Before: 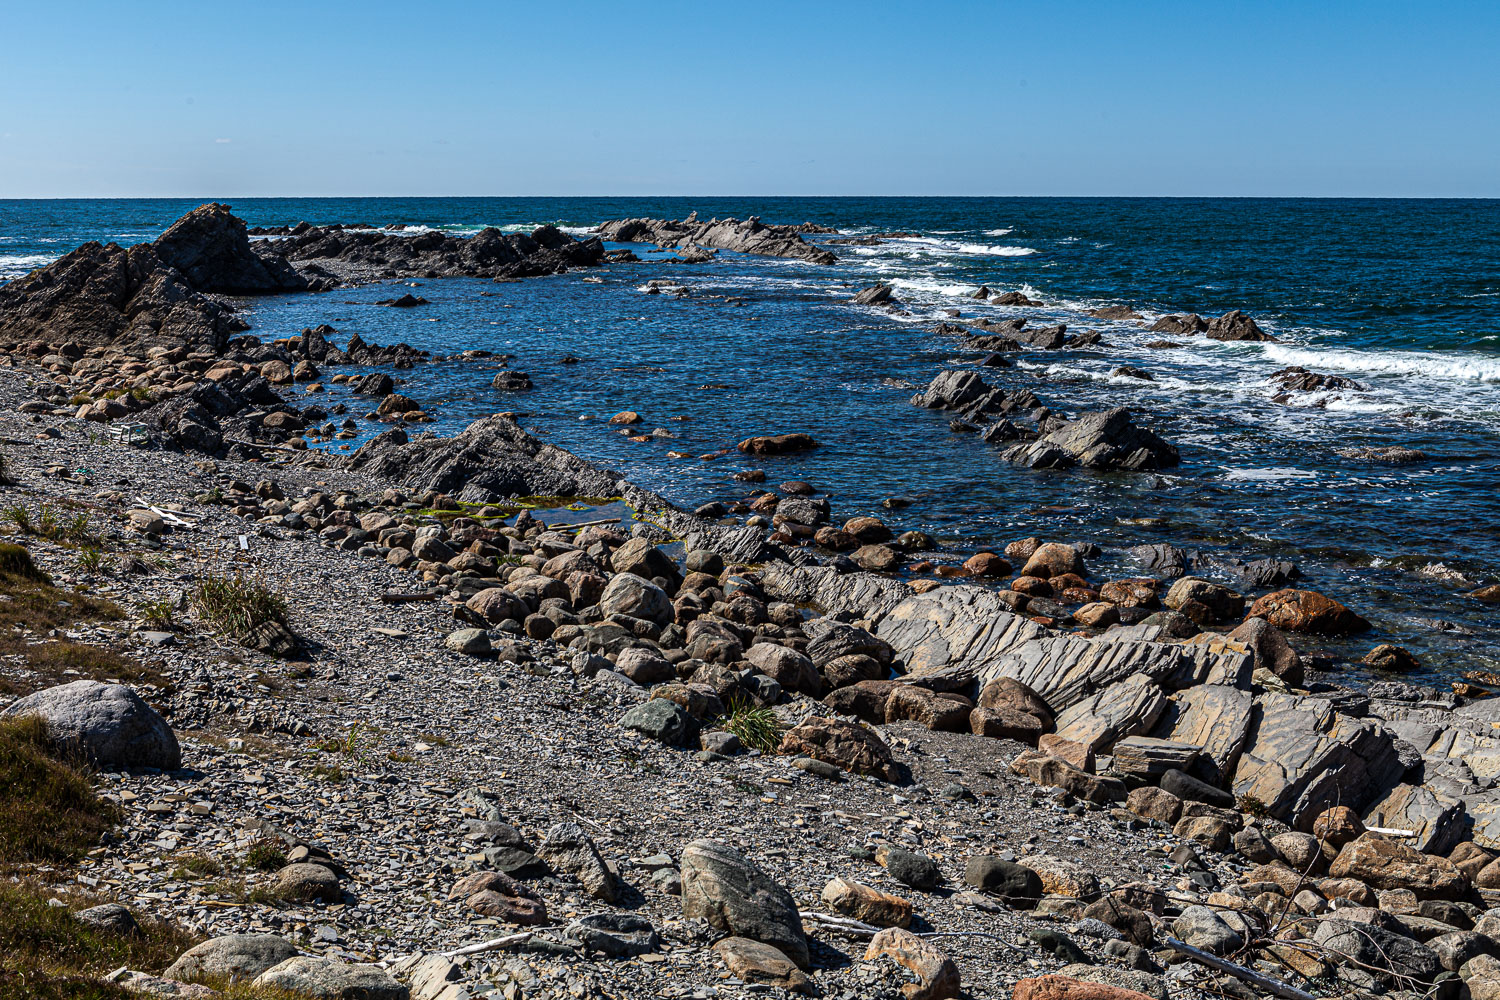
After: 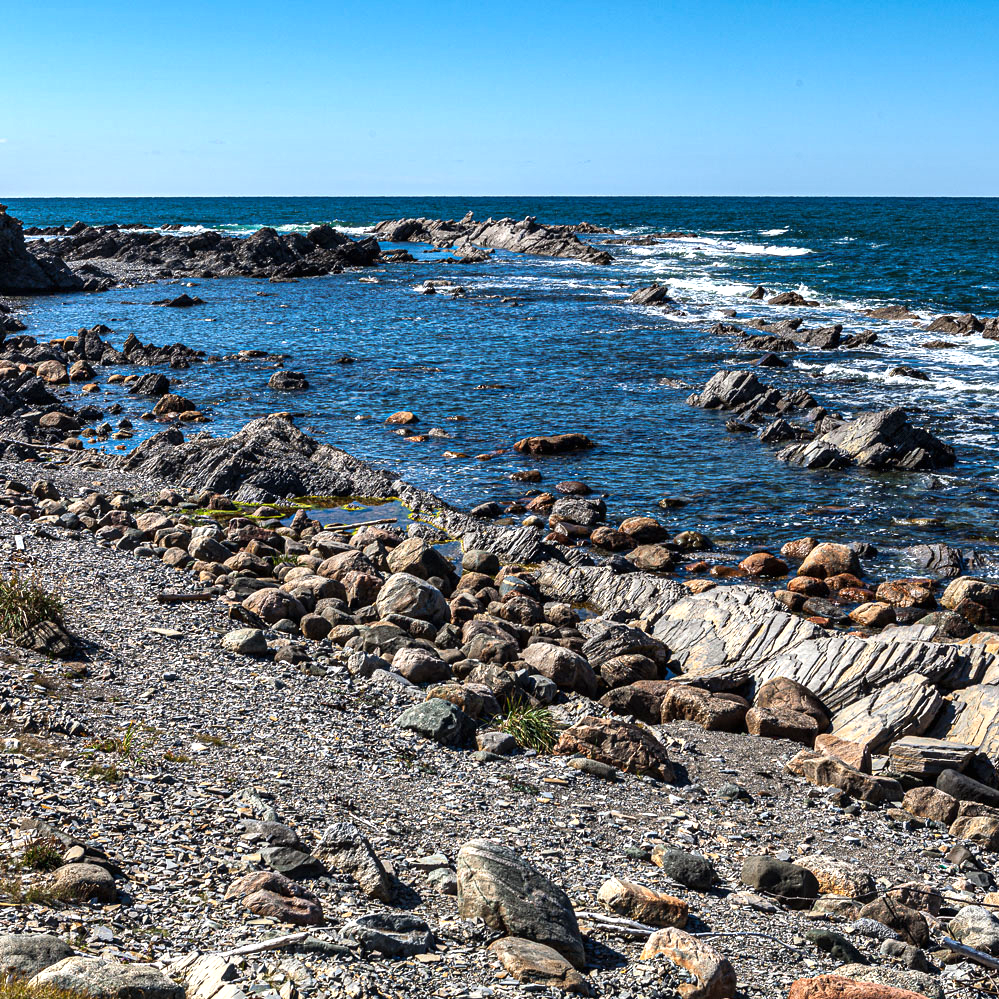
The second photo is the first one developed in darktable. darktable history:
shadows and highlights: soften with gaussian
exposure: black level correction 0, exposure 0.703 EV, compensate exposure bias true, compensate highlight preservation false
crop and rotate: left 15.037%, right 18.36%
